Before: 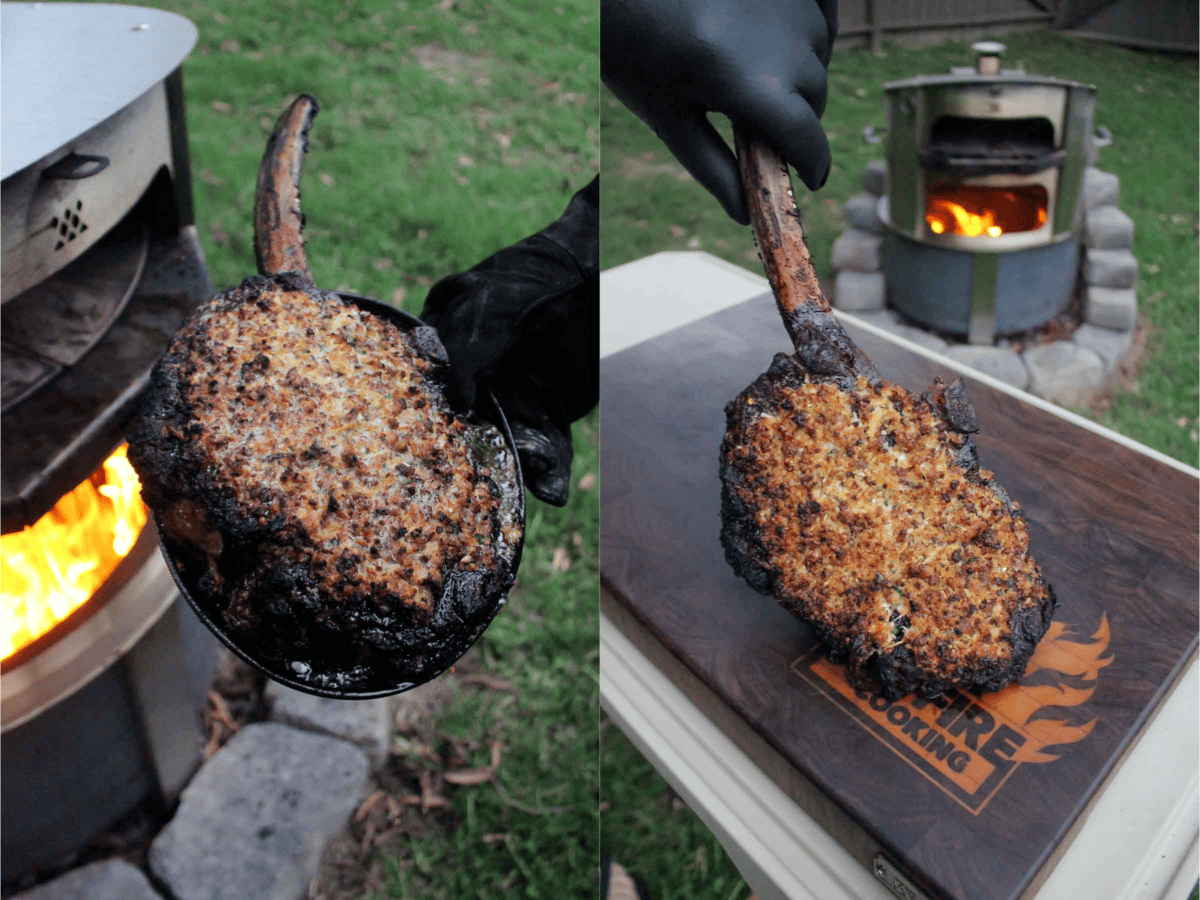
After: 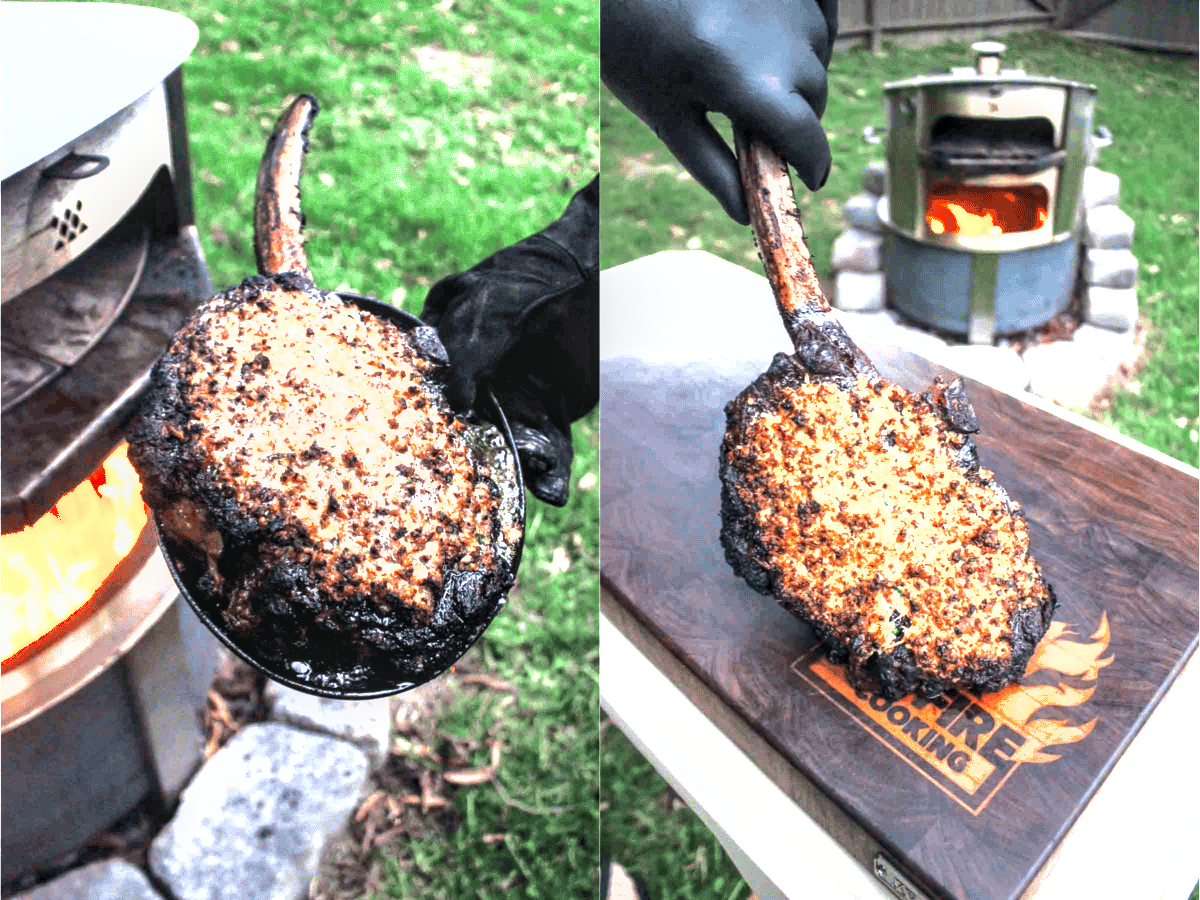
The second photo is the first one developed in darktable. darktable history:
shadows and highlights: on, module defaults
local contrast: on, module defaults
contrast brightness saturation: contrast 0.04, saturation 0.07
exposure: black level correction 0, exposure 1.5 EV, compensate highlight preservation false
tone equalizer: -8 EV -0.75 EV, -7 EV -0.7 EV, -6 EV -0.6 EV, -5 EV -0.4 EV, -3 EV 0.4 EV, -2 EV 0.6 EV, -1 EV 0.7 EV, +0 EV 0.75 EV, edges refinement/feathering 500, mask exposure compensation -1.57 EV, preserve details no
